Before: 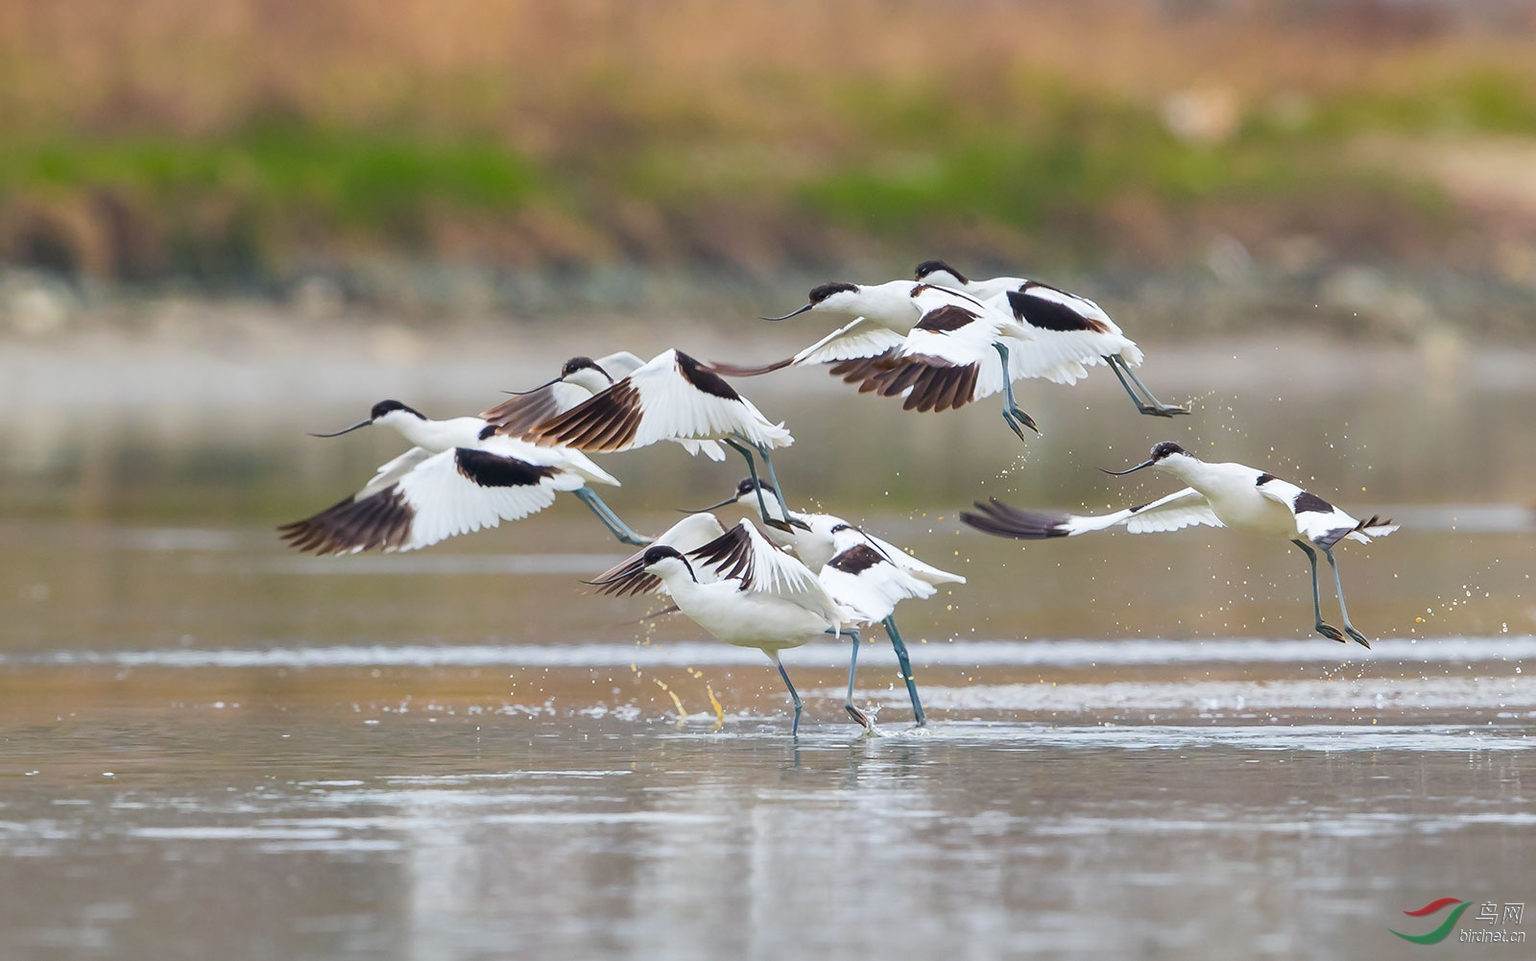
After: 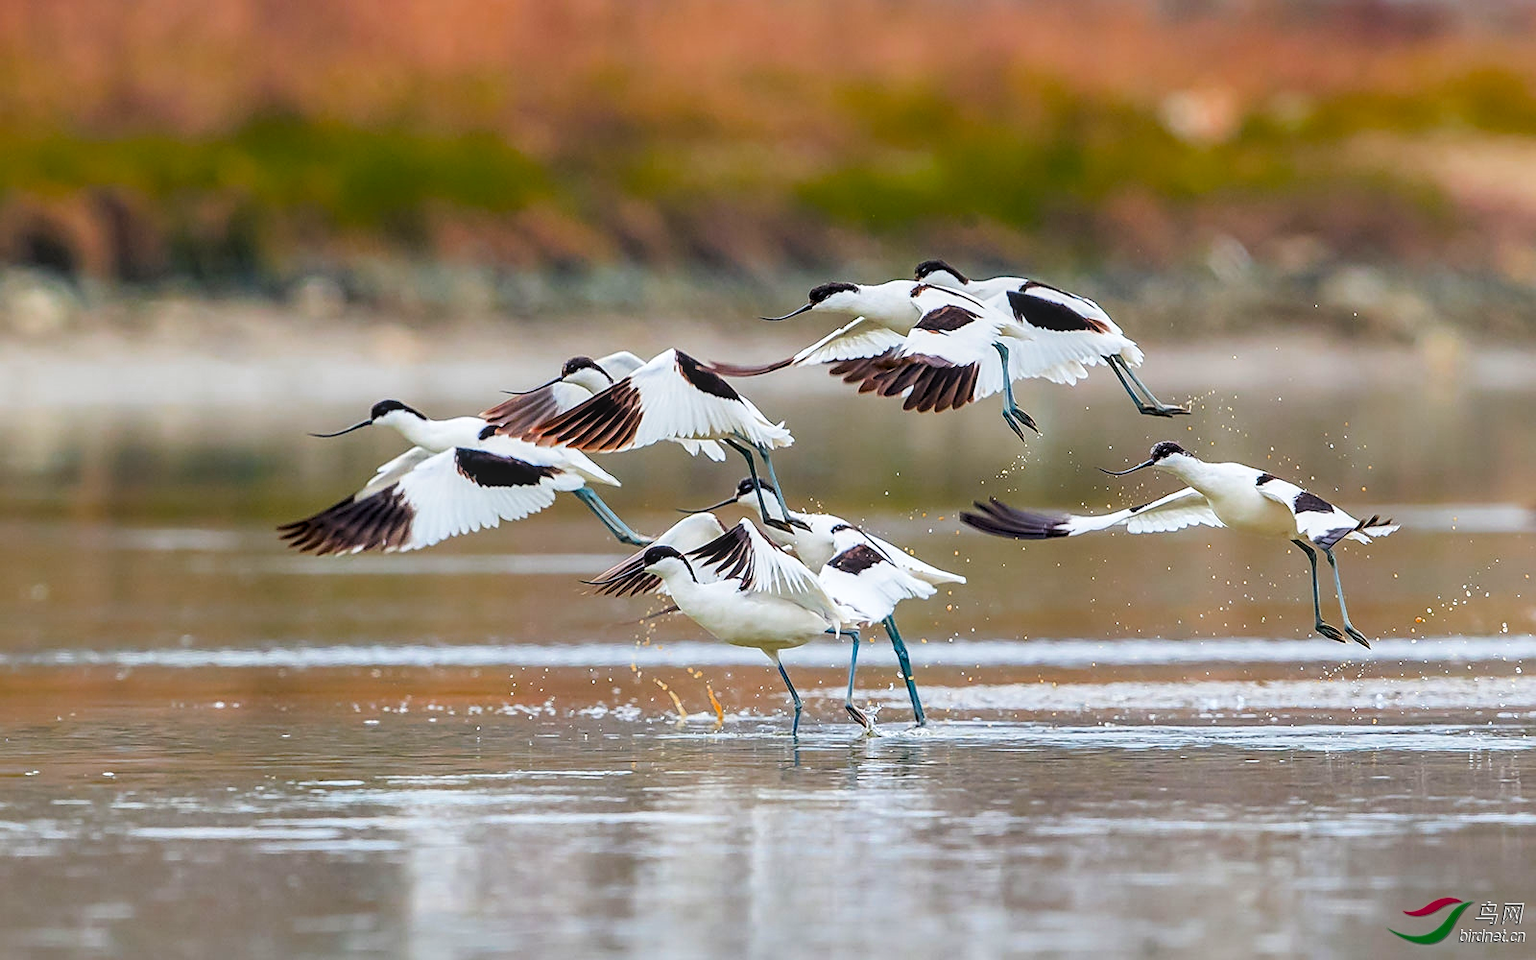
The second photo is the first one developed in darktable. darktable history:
color zones: curves: ch0 [(0.473, 0.374) (0.742, 0.784)]; ch1 [(0.354, 0.737) (0.742, 0.705)]; ch2 [(0.318, 0.421) (0.758, 0.532)]
local contrast: on, module defaults
sharpen: on, module defaults
filmic rgb: black relative exposure -6.25 EV, white relative exposure 2.8 EV, threshold 2.95 EV, target black luminance 0%, hardness 4.63, latitude 67.81%, contrast 1.276, shadows ↔ highlights balance -3.29%, enable highlight reconstruction true
